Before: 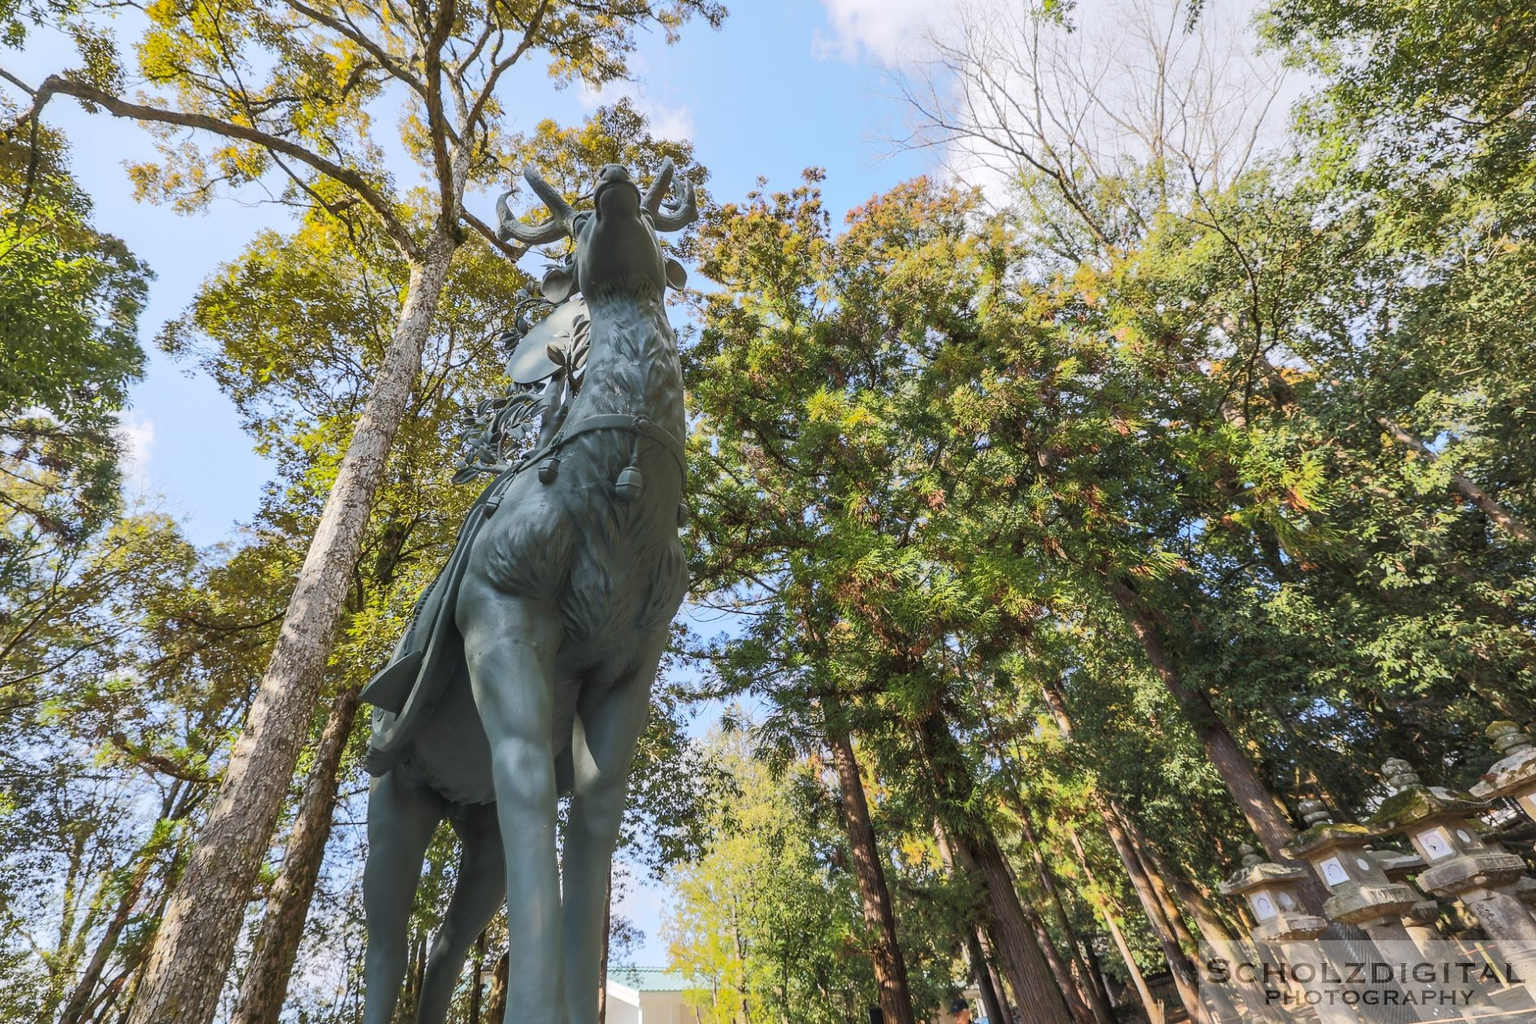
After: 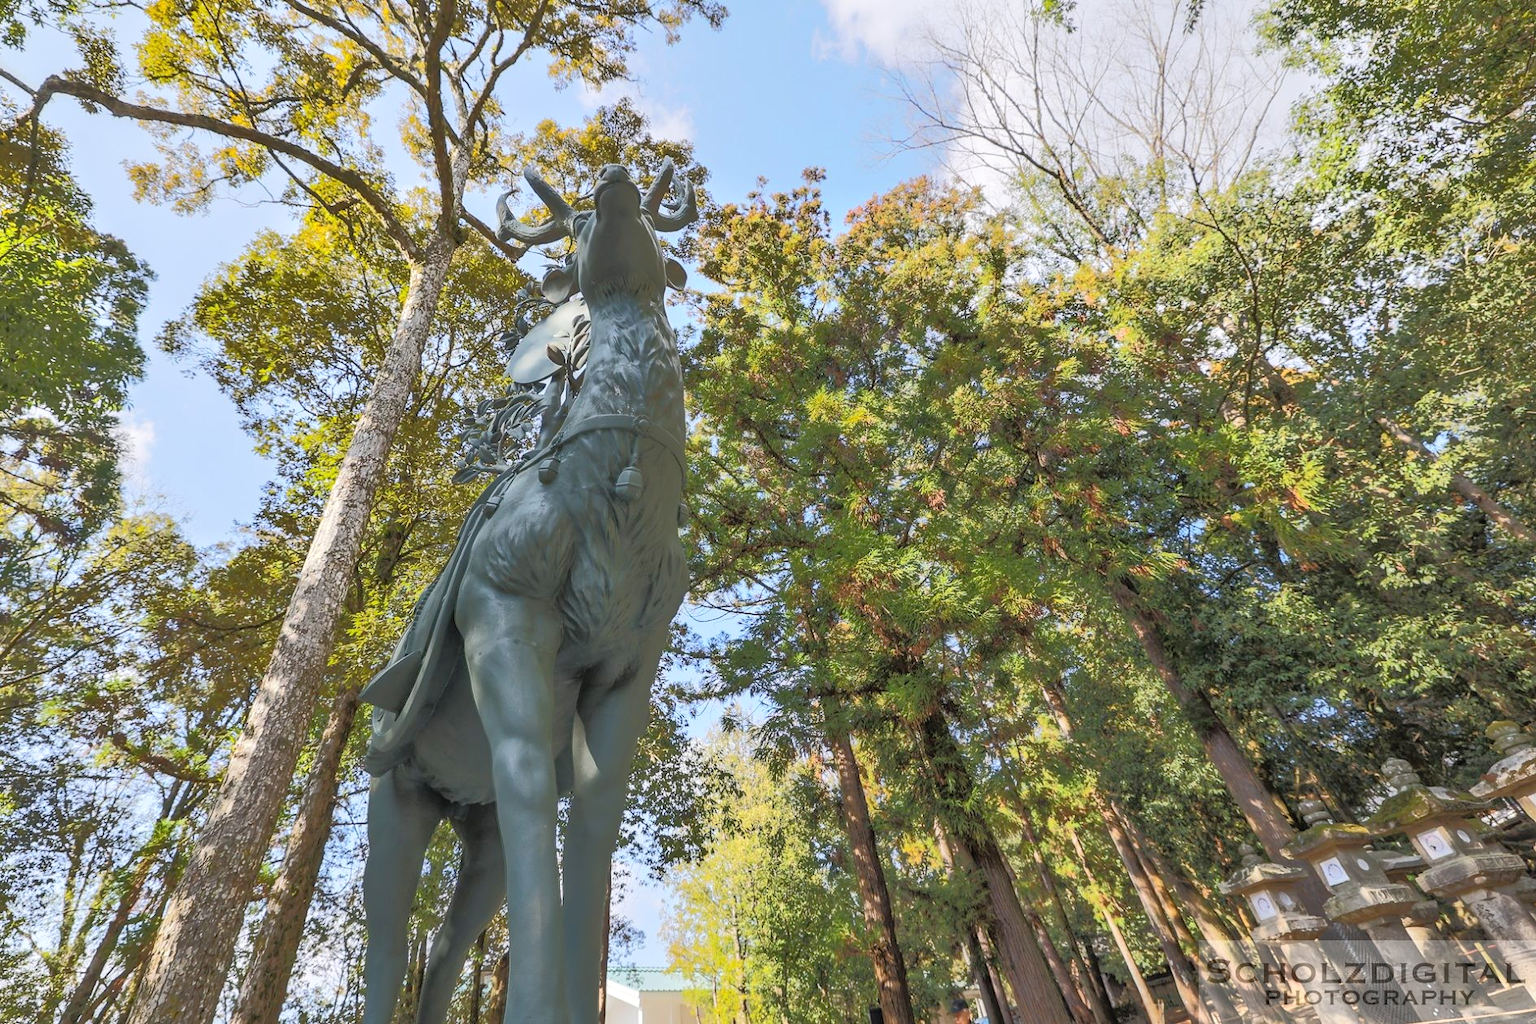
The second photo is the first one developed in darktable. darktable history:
tone equalizer: -8 EV -0.488 EV, -7 EV -0.323 EV, -6 EV -0.061 EV, -5 EV 0.409 EV, -4 EV 0.969 EV, -3 EV 0.774 EV, -2 EV -0.007 EV, -1 EV 0.136 EV, +0 EV -0.009 EV
